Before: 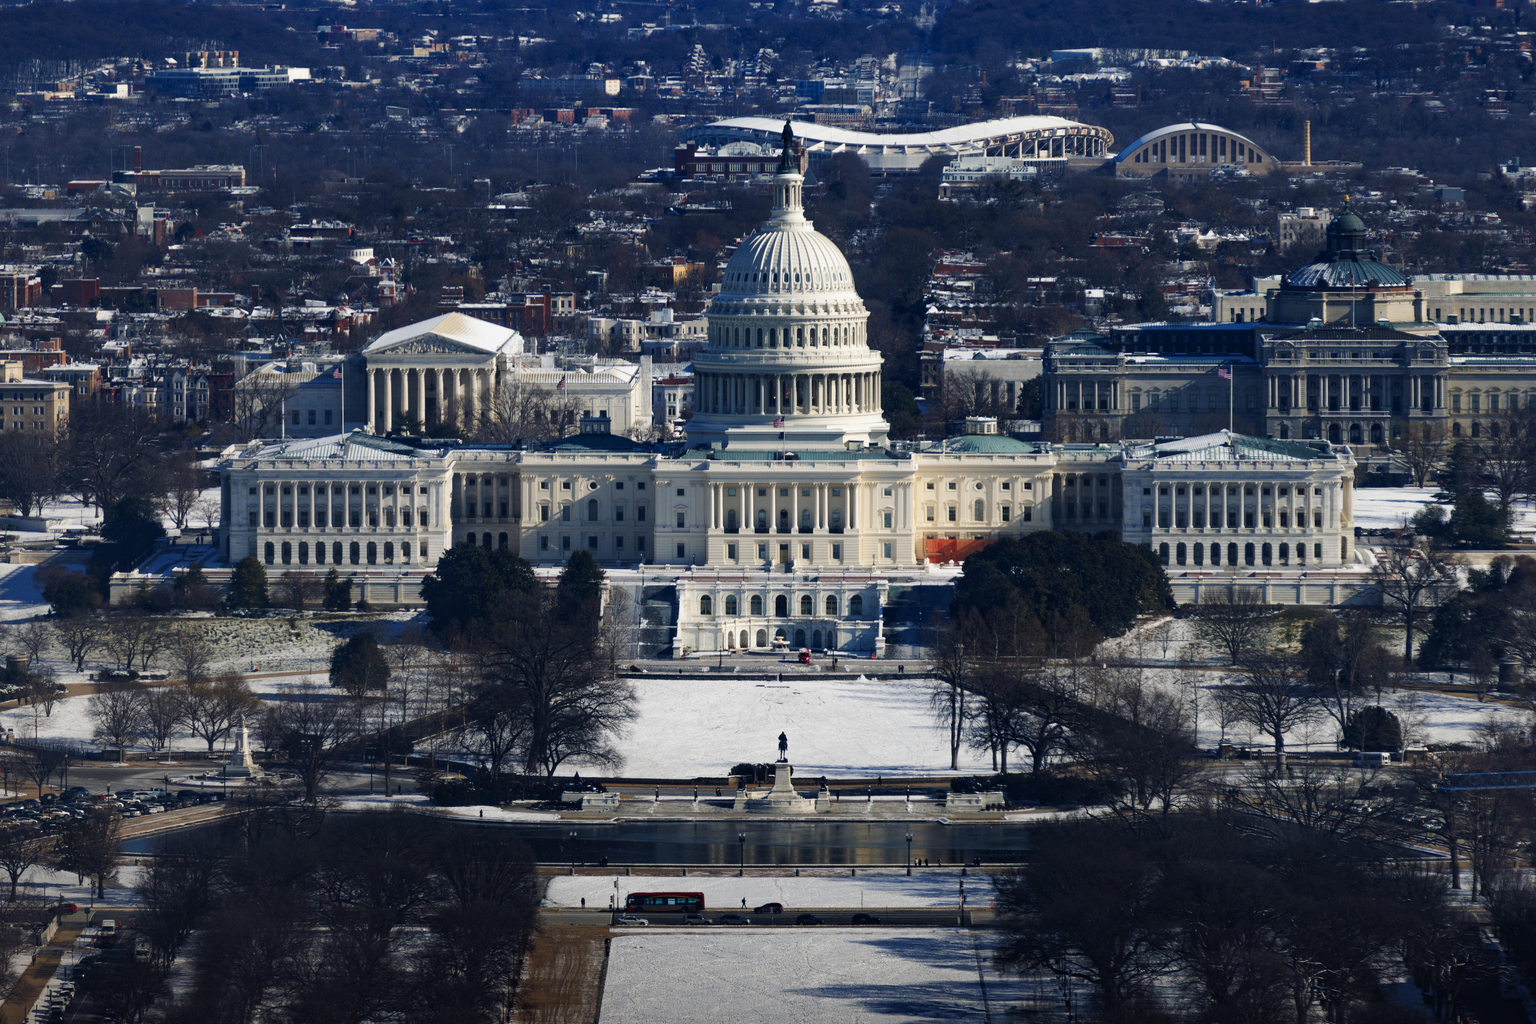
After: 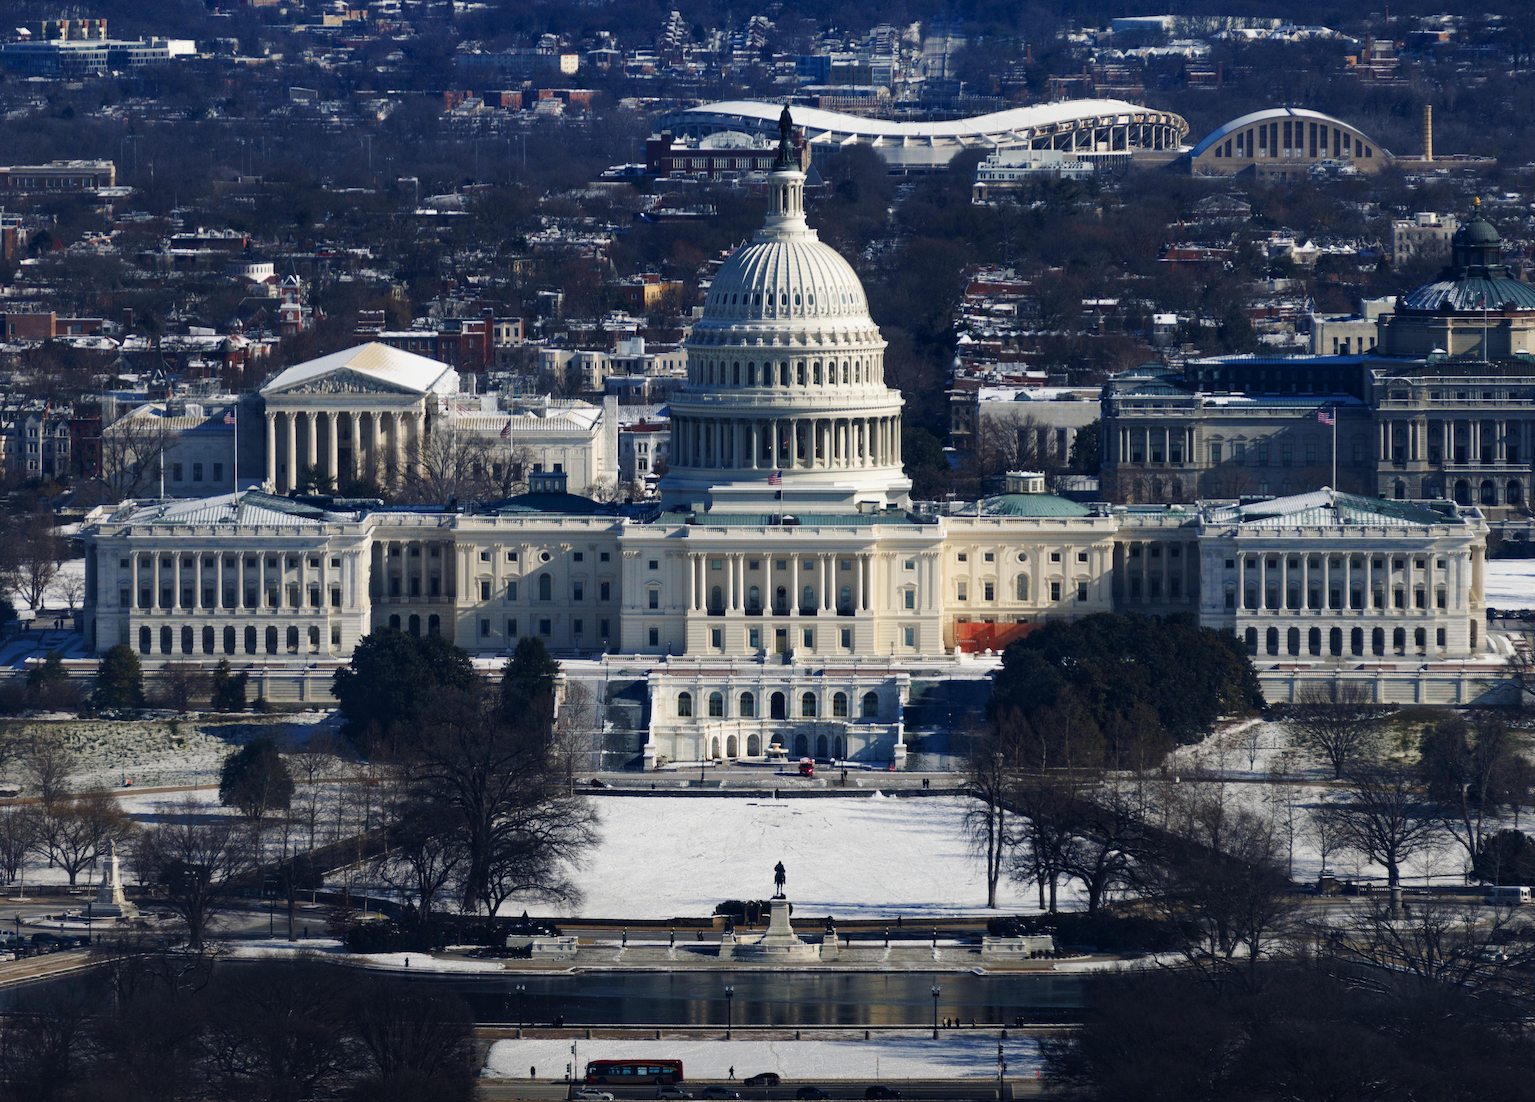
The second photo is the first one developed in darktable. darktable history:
crop: left 9.929%, top 3.502%, right 9.166%, bottom 9.386%
